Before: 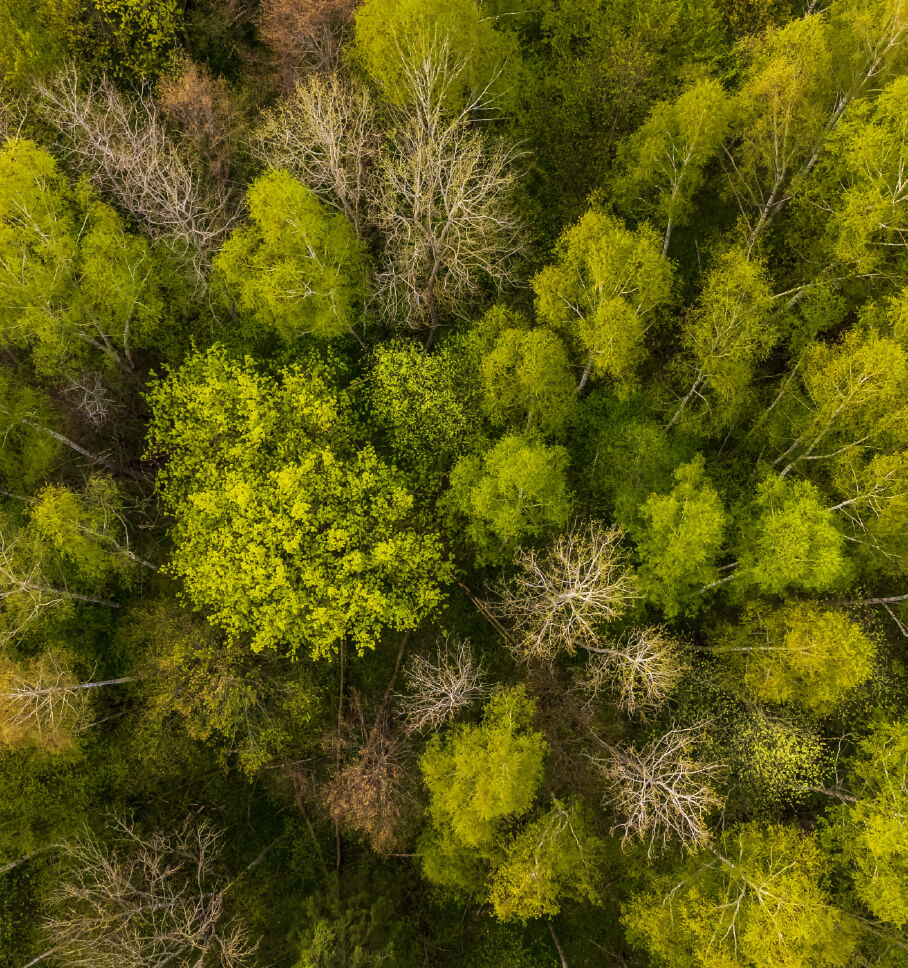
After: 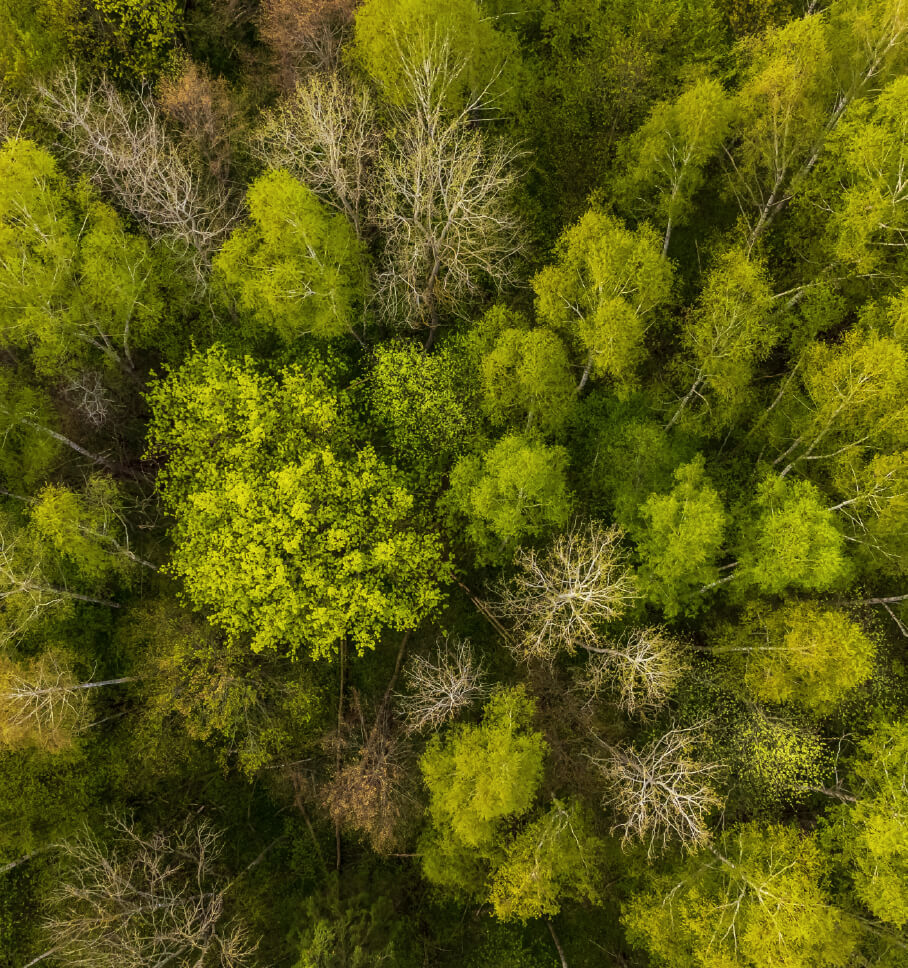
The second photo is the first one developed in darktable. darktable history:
color correction: highlights a* -4.61, highlights b* 5.04, saturation 0.937
